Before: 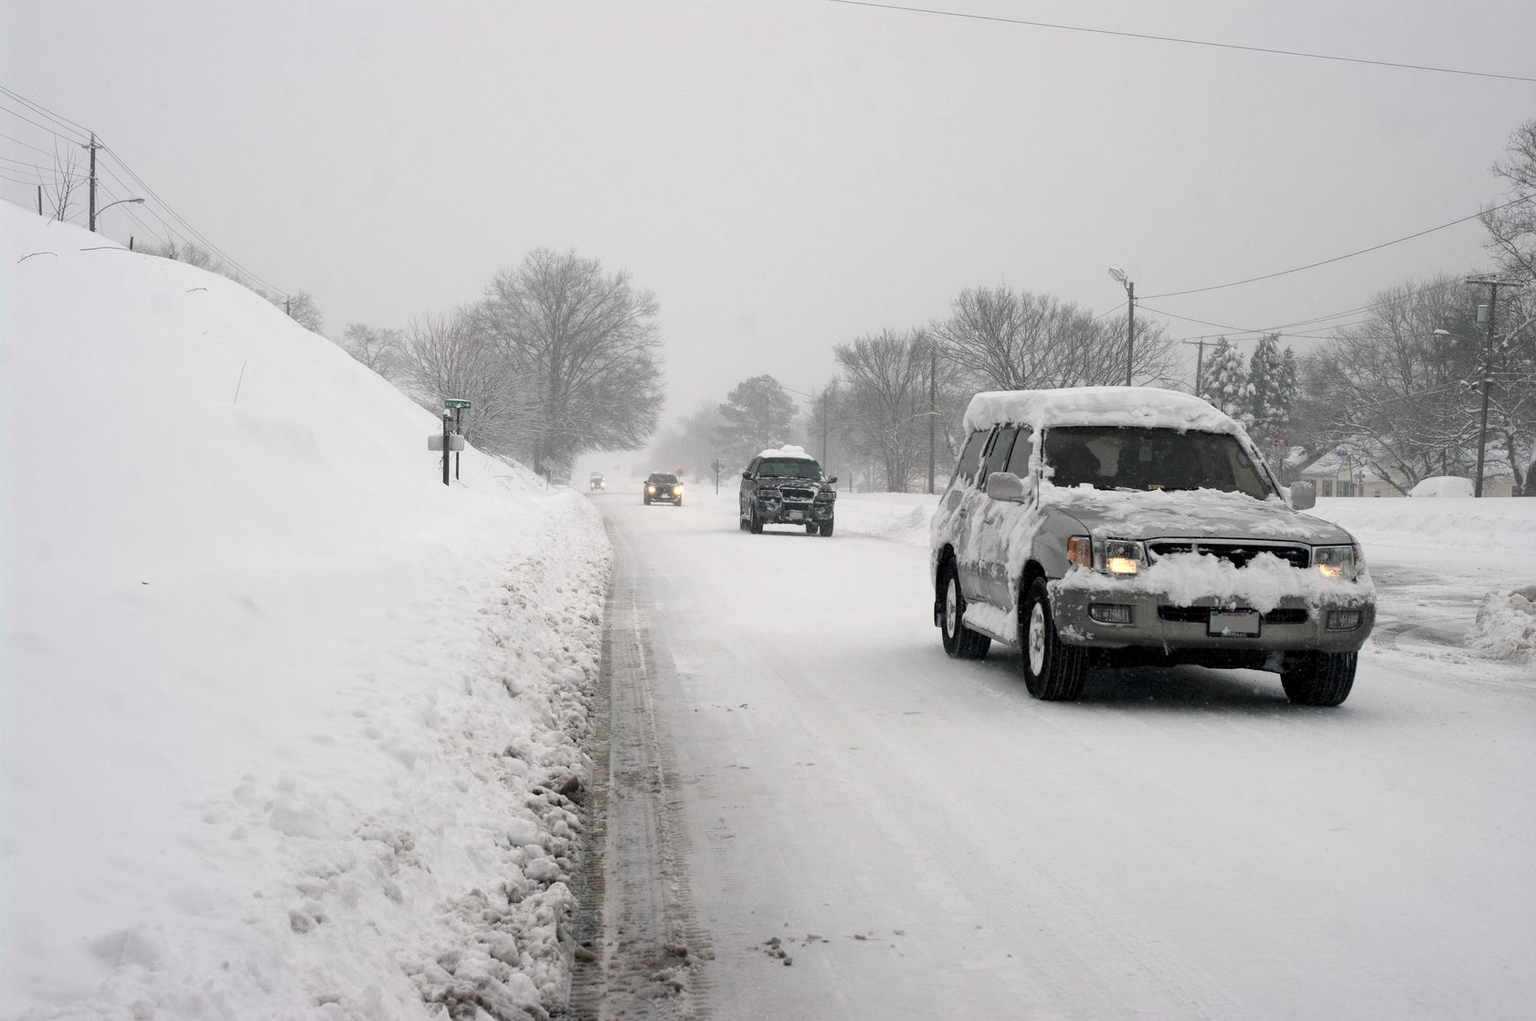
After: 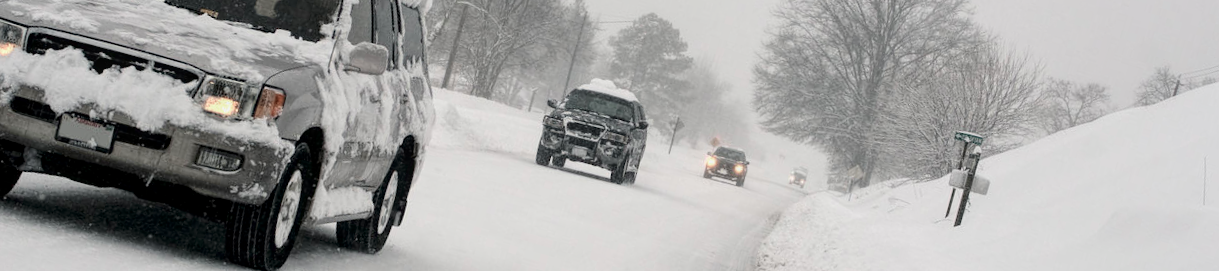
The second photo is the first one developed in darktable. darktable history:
tone curve: curves: ch0 [(0.003, 0) (0.066, 0.023) (0.149, 0.094) (0.264, 0.238) (0.395, 0.421) (0.517, 0.56) (0.688, 0.743) (0.813, 0.846) (1, 1)]; ch1 [(0, 0) (0.164, 0.115) (0.337, 0.332) (0.39, 0.398) (0.464, 0.461) (0.501, 0.5) (0.521, 0.535) (0.571, 0.588) (0.652, 0.681) (0.733, 0.749) (0.811, 0.796) (1, 1)]; ch2 [(0, 0) (0.337, 0.382) (0.464, 0.476) (0.501, 0.502) (0.527, 0.54) (0.556, 0.567) (0.6, 0.59) (0.687, 0.675) (1, 1)], color space Lab, independent channels, preserve colors none
local contrast: highlights 99%, shadows 86%, detail 160%, midtone range 0.2
crop and rotate: angle 16.12°, top 30.835%, bottom 35.653%
color balance: contrast -15%
